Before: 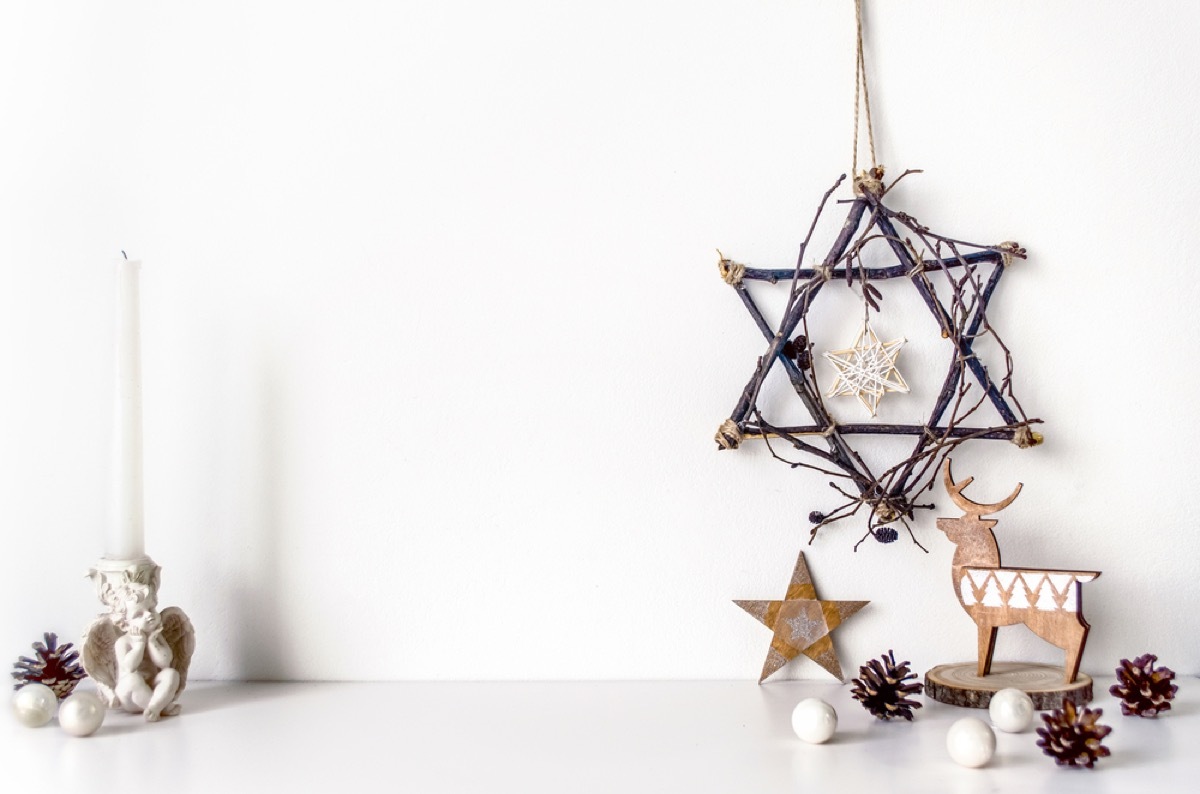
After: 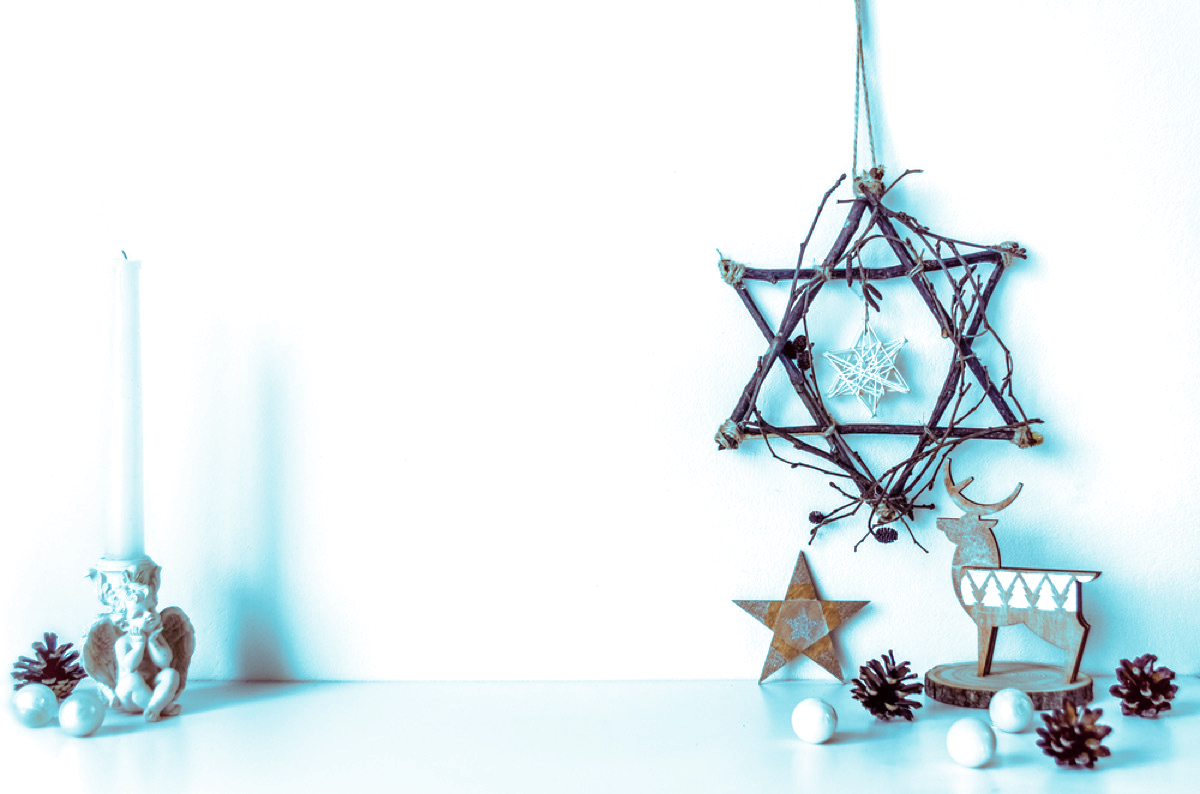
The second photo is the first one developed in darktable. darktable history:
color calibration: illuminant F (fluorescent), F source F9 (Cool White Deluxe 4150 K) – high CRI, x 0.374, y 0.373, temperature 4158.34 K
split-toning: shadows › hue 327.6°, highlights › hue 198°, highlights › saturation 0.55, balance -21.25, compress 0%
white balance: red 0.988, blue 1.017
